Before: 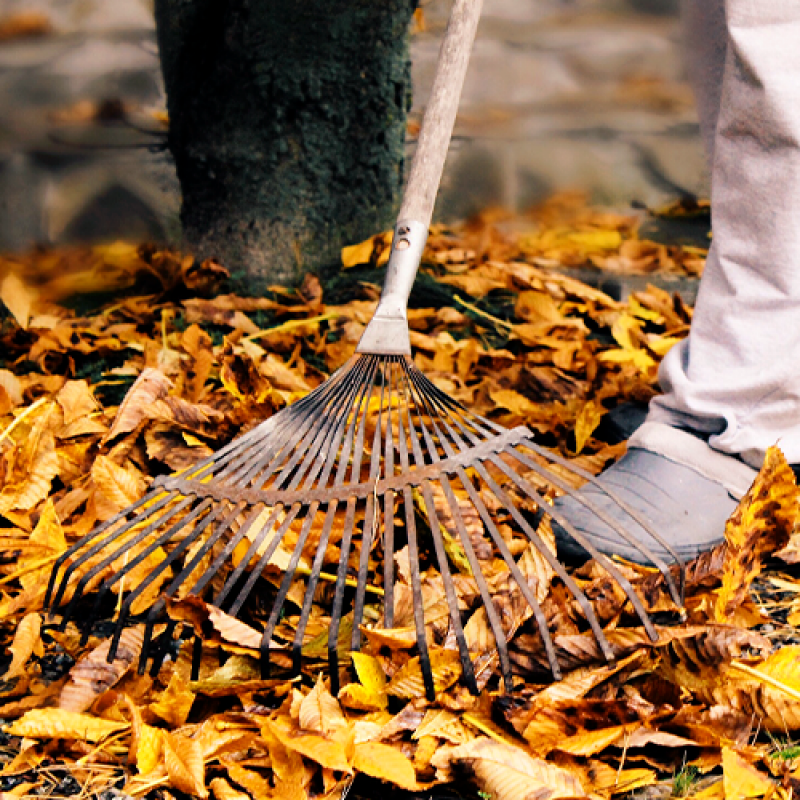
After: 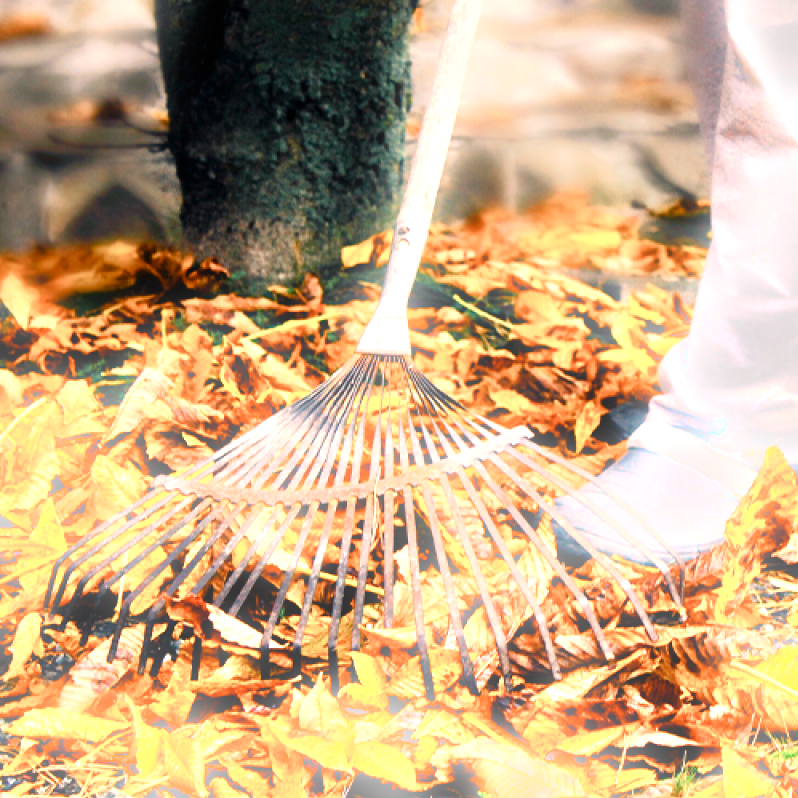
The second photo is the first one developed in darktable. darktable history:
exposure: black level correction 0, exposure 1.173 EV, compensate exposure bias true, compensate highlight preservation false
bloom: size 5%, threshold 95%, strength 15%
color balance rgb: perceptual saturation grading › global saturation 20%, perceptual saturation grading › highlights -50%, perceptual saturation grading › shadows 30%
crop: top 0.05%, bottom 0.098%
